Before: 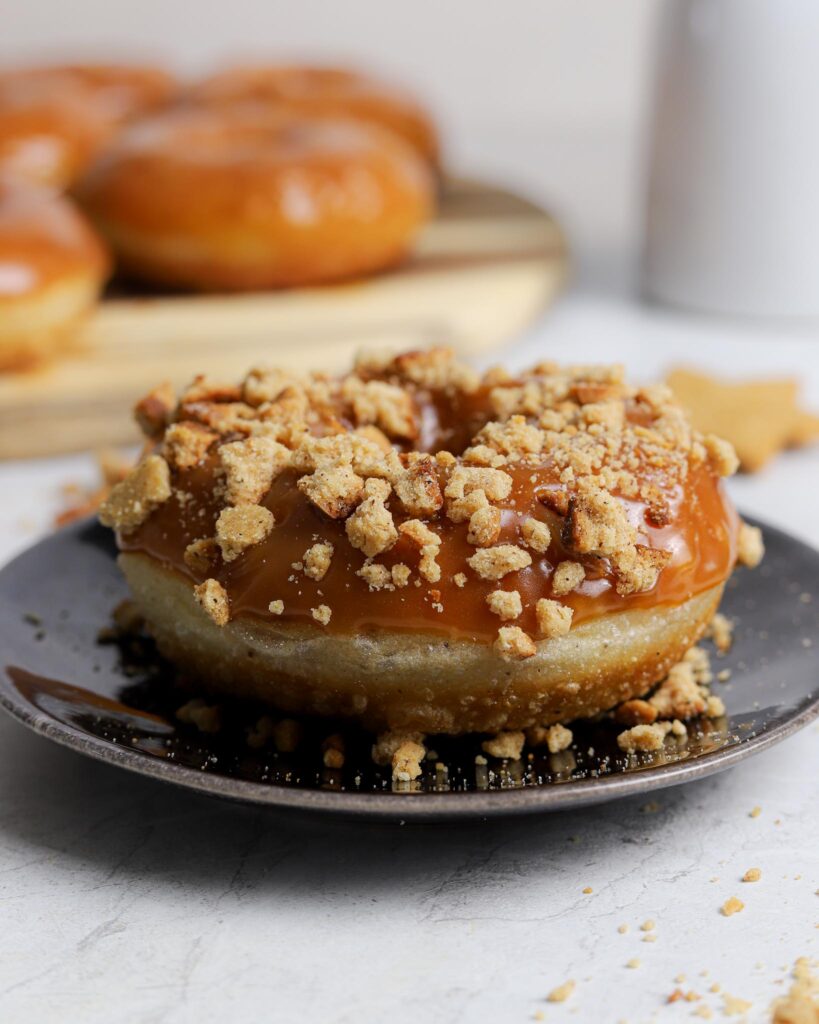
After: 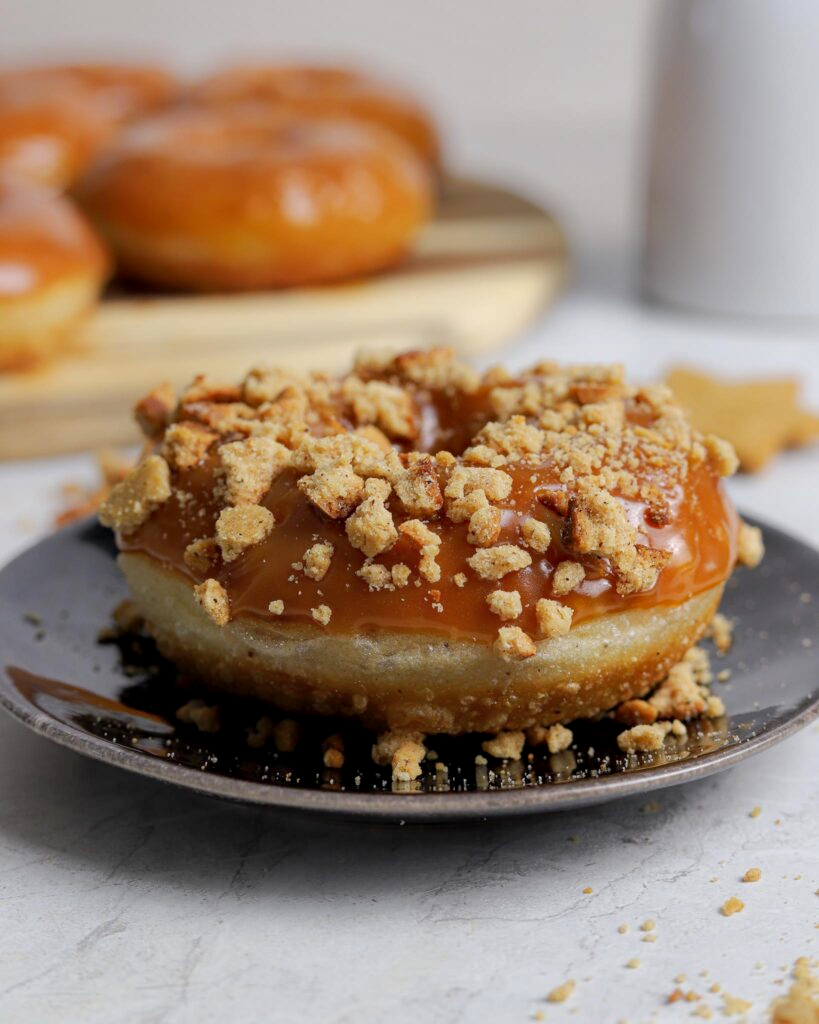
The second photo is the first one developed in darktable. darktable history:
shadows and highlights: on, module defaults
contrast equalizer: octaves 7, y [[0.6 ×6], [0.55 ×6], [0 ×6], [0 ×6], [0 ×6]], mix 0.15
